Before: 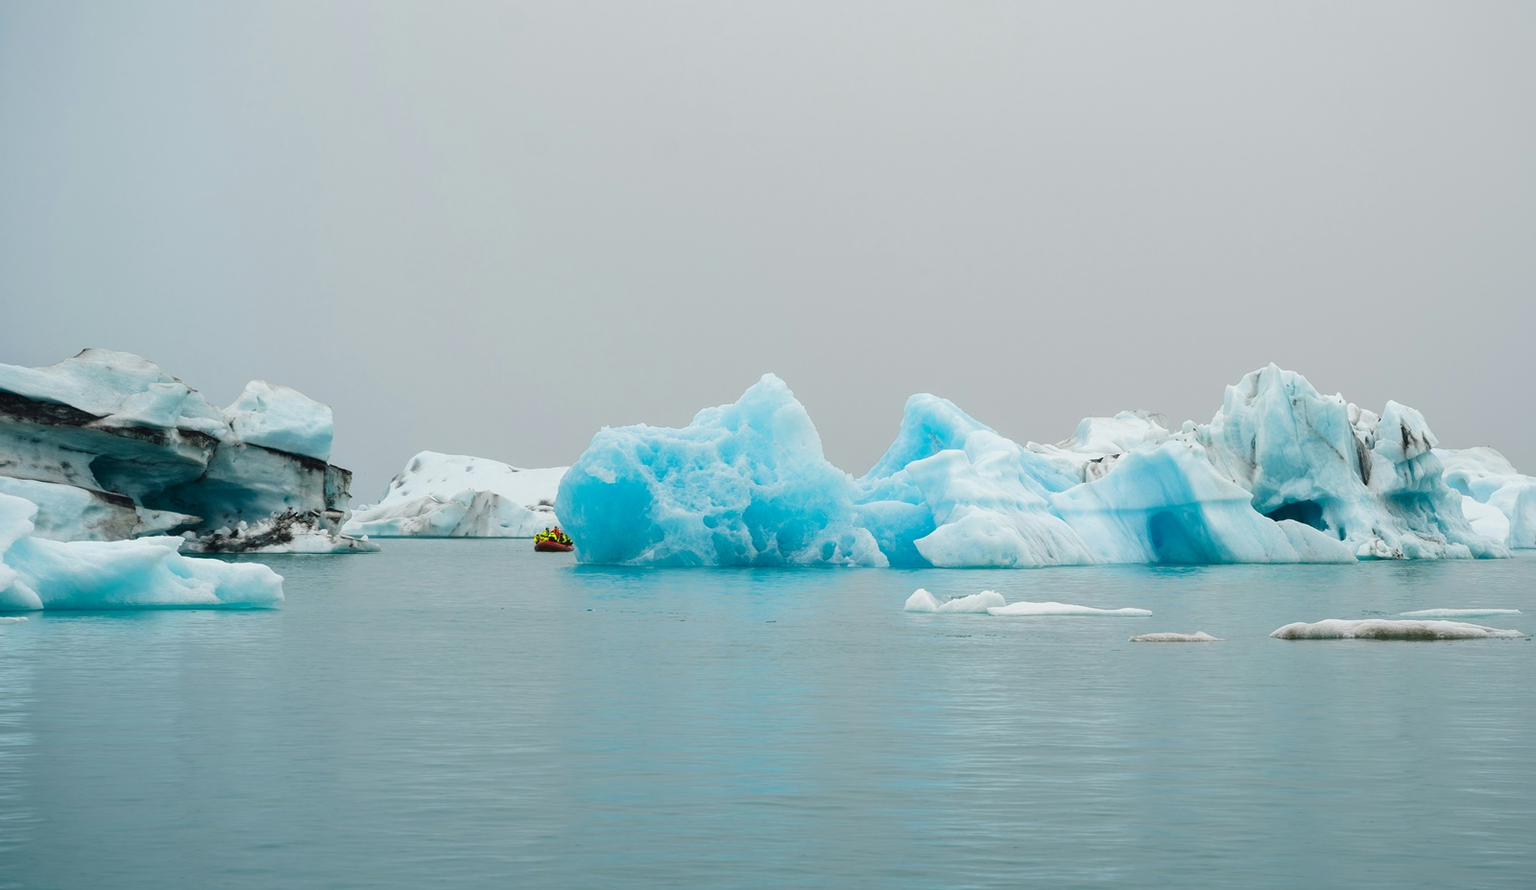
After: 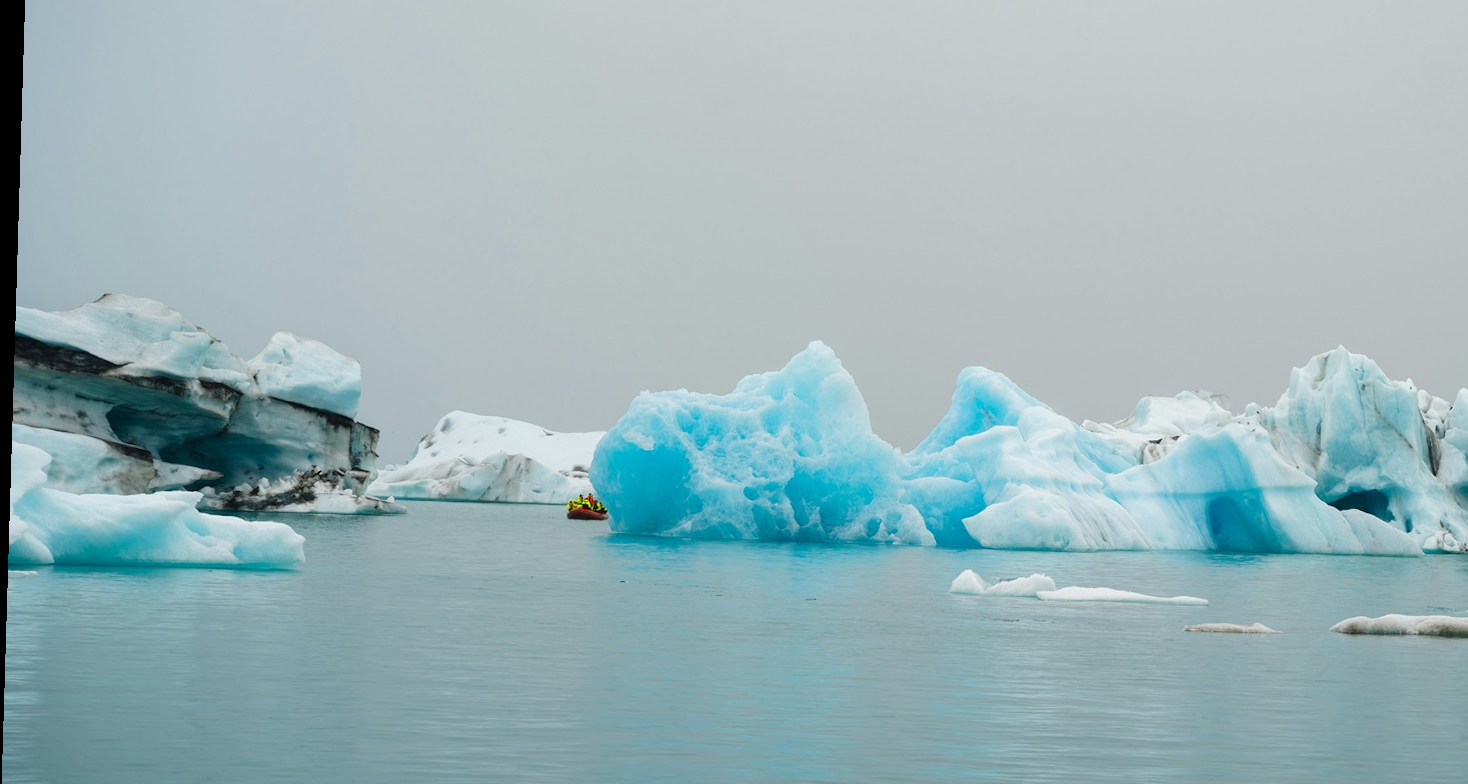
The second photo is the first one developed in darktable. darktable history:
rotate and perspective: rotation 1.72°, automatic cropping off
crop: top 7.49%, right 9.717%, bottom 11.943%
